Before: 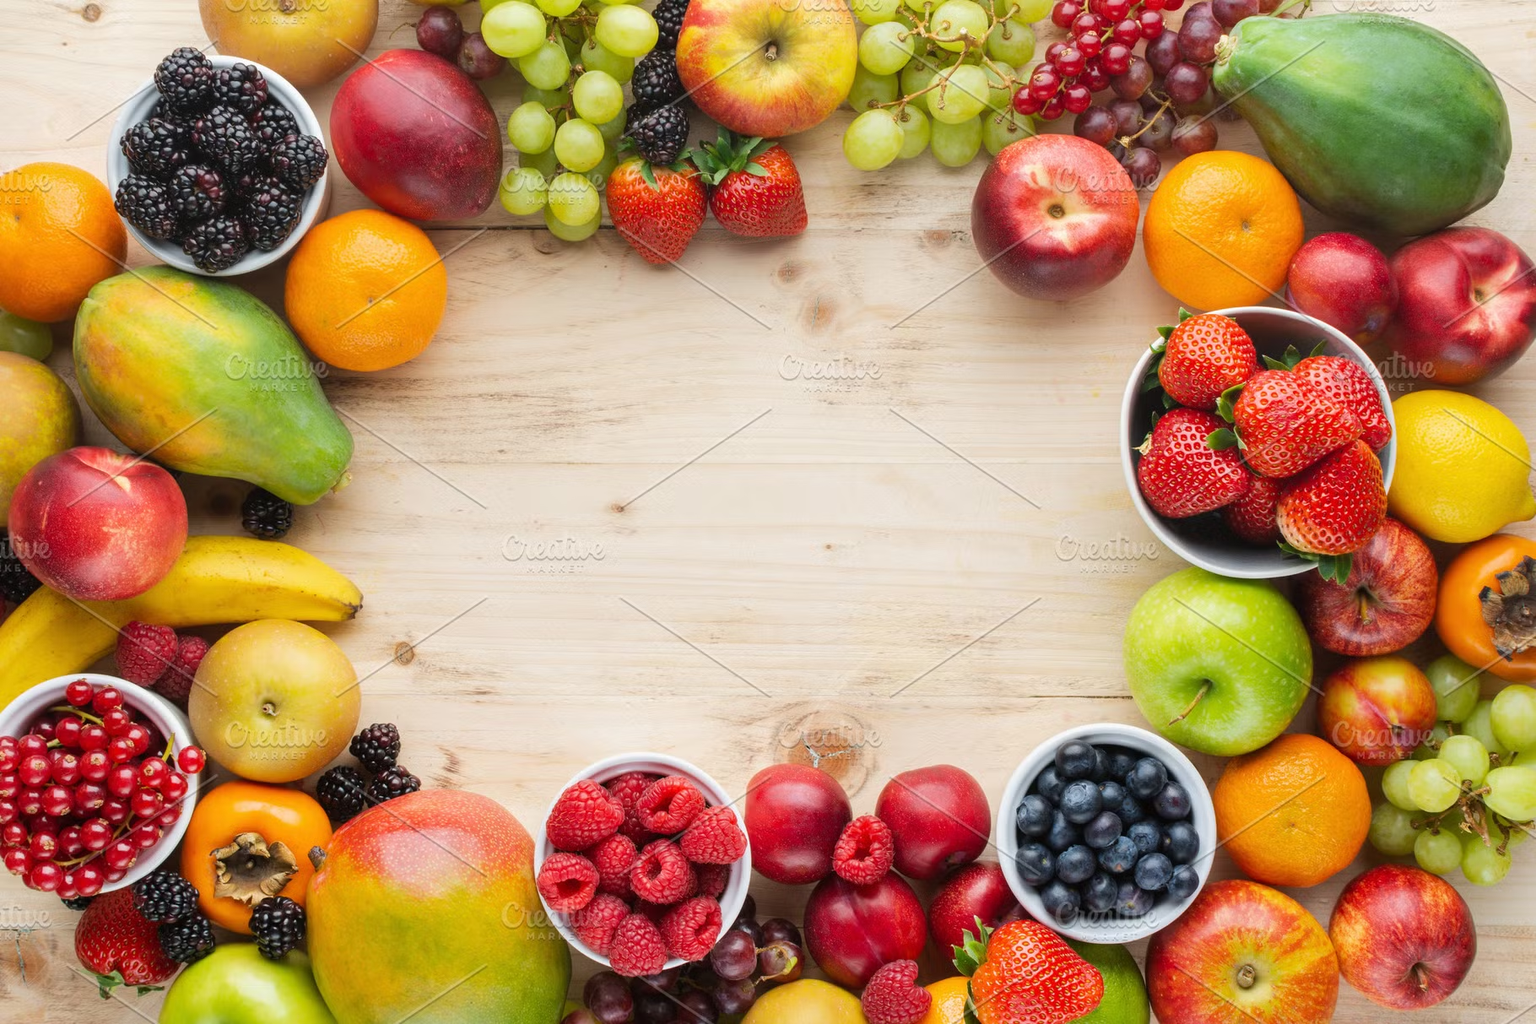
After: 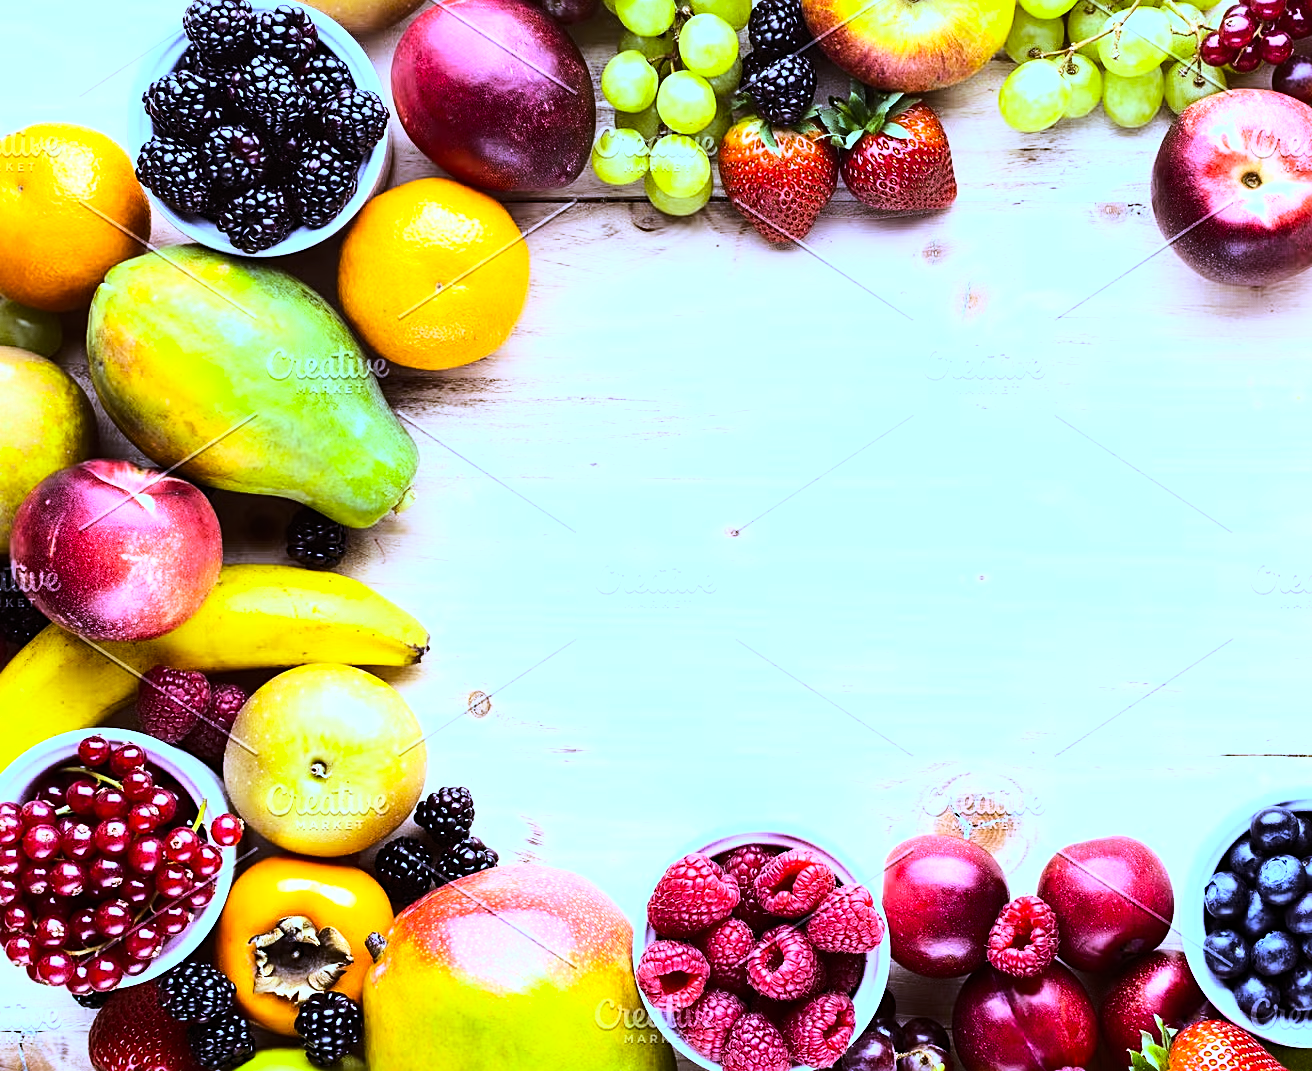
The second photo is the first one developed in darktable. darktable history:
sharpen: on, module defaults
crop: top 5.803%, right 27.864%, bottom 5.804%
white balance: red 0.766, blue 1.537
haze removal: compatibility mode true, adaptive false
base curve: curves: ch0 [(0, 0) (0.028, 0.03) (0.121, 0.232) (0.46, 0.748) (0.859, 0.968) (1, 1)]
rgb levels: mode RGB, independent channels, levels [[0, 0.5, 1], [0, 0.521, 1], [0, 0.536, 1]]
tone equalizer: -8 EV -1.08 EV, -7 EV -1.01 EV, -6 EV -0.867 EV, -5 EV -0.578 EV, -3 EV 0.578 EV, -2 EV 0.867 EV, -1 EV 1.01 EV, +0 EV 1.08 EV, edges refinement/feathering 500, mask exposure compensation -1.57 EV, preserve details no
